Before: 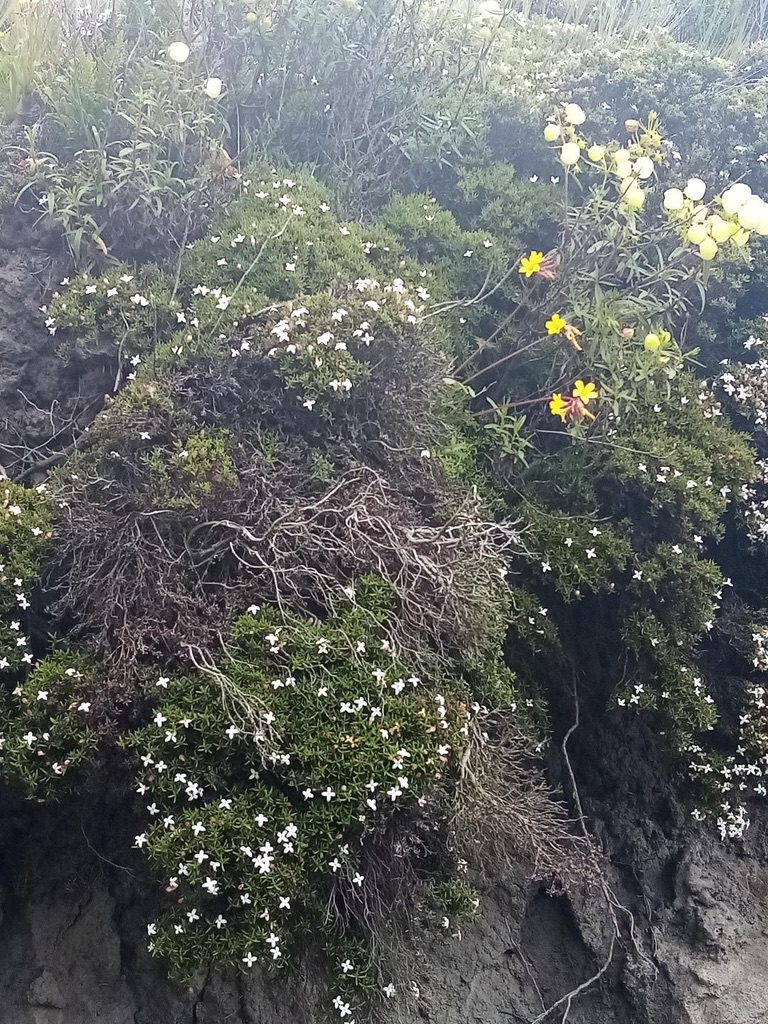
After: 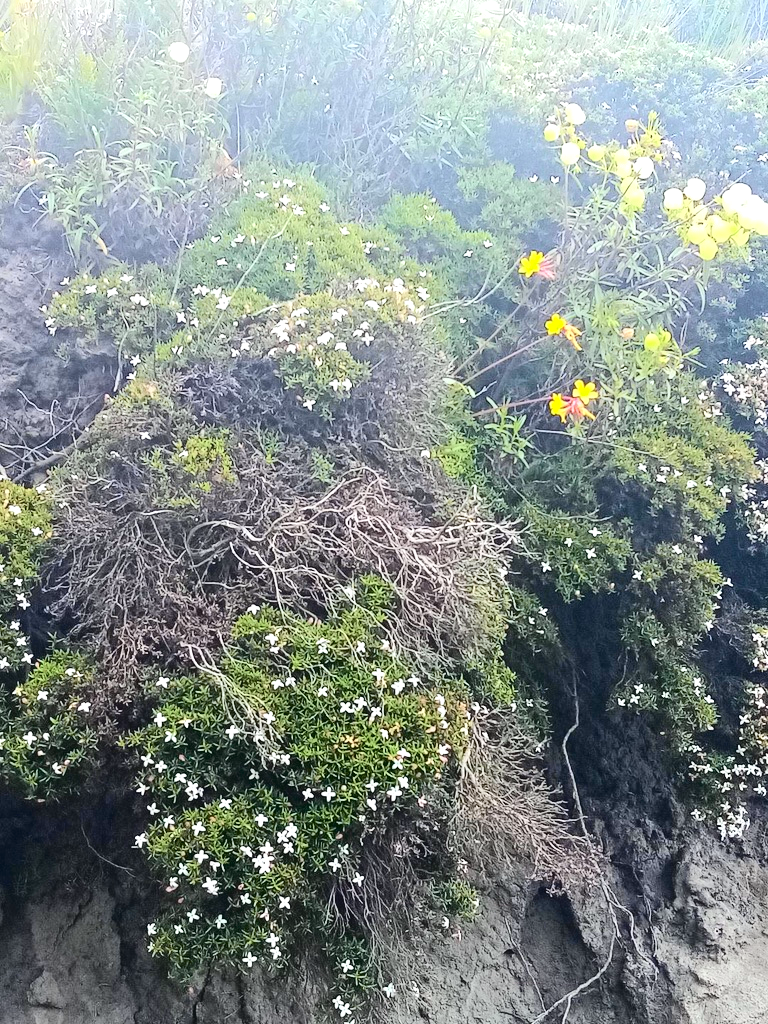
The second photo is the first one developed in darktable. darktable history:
exposure: black level correction 0, exposure 0.7 EV, compensate exposure bias true, compensate highlight preservation false
tone curve: curves: ch0 [(0, 0.022) (0.114, 0.083) (0.281, 0.315) (0.447, 0.557) (0.588, 0.711) (0.786, 0.839) (0.999, 0.949)]; ch1 [(0, 0) (0.389, 0.352) (0.458, 0.433) (0.486, 0.474) (0.509, 0.505) (0.535, 0.53) (0.555, 0.557) (0.586, 0.622) (0.677, 0.724) (1, 1)]; ch2 [(0, 0) (0.369, 0.388) (0.449, 0.431) (0.501, 0.5) (0.528, 0.52) (0.561, 0.59) (0.697, 0.721) (1, 1)], color space Lab, independent channels, preserve colors none
